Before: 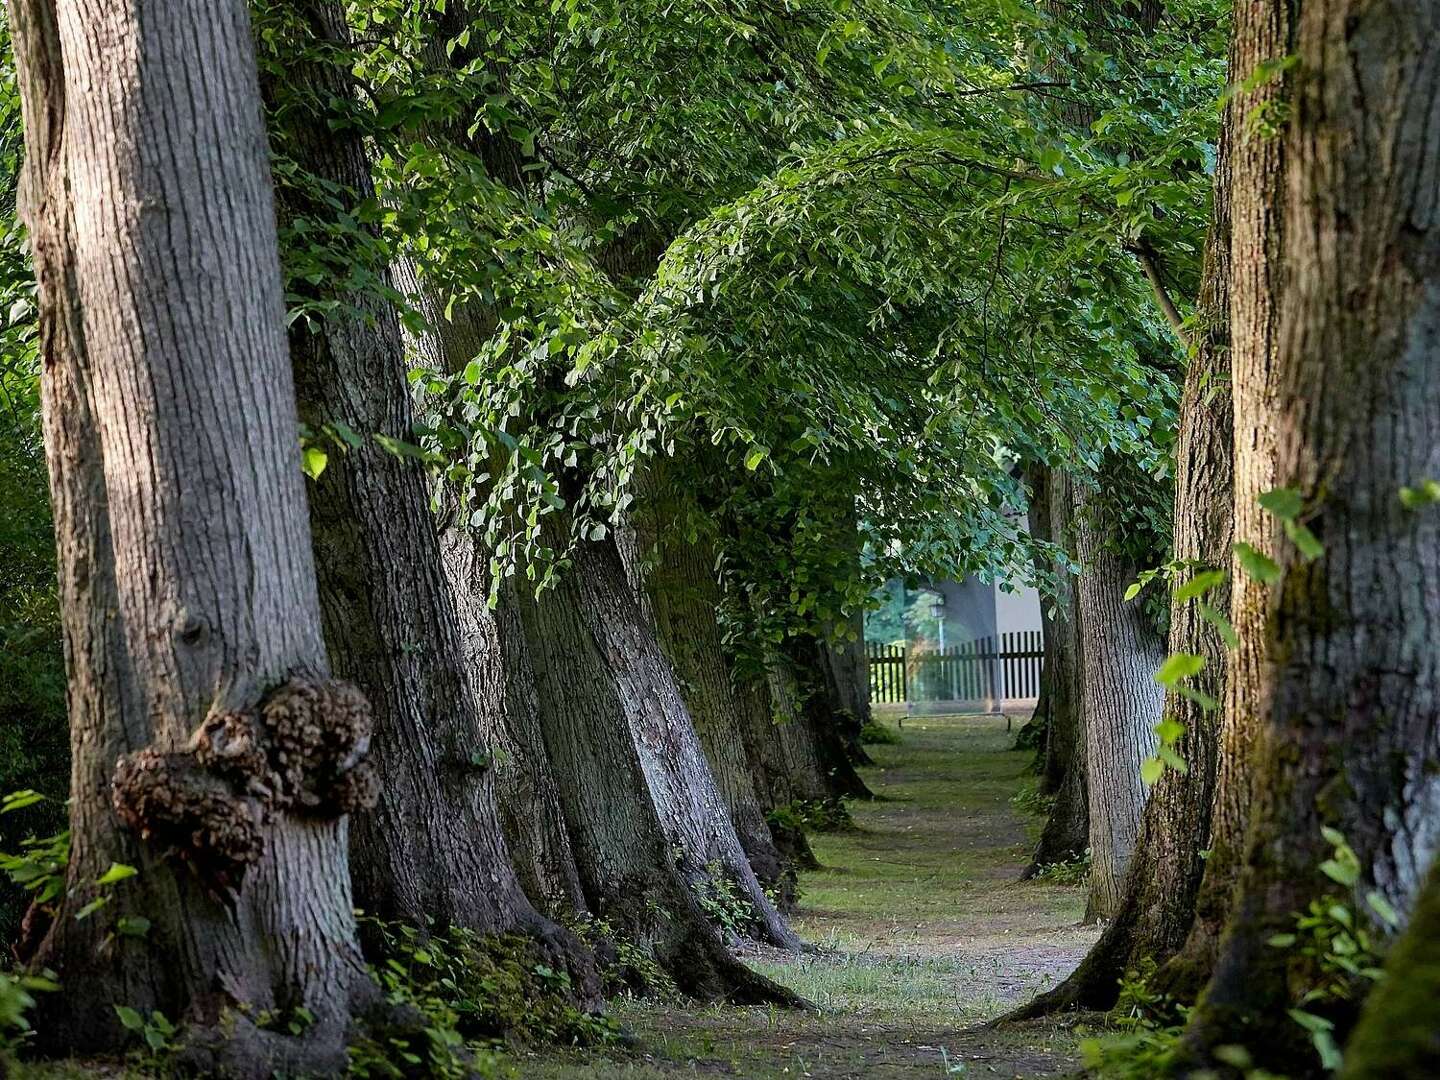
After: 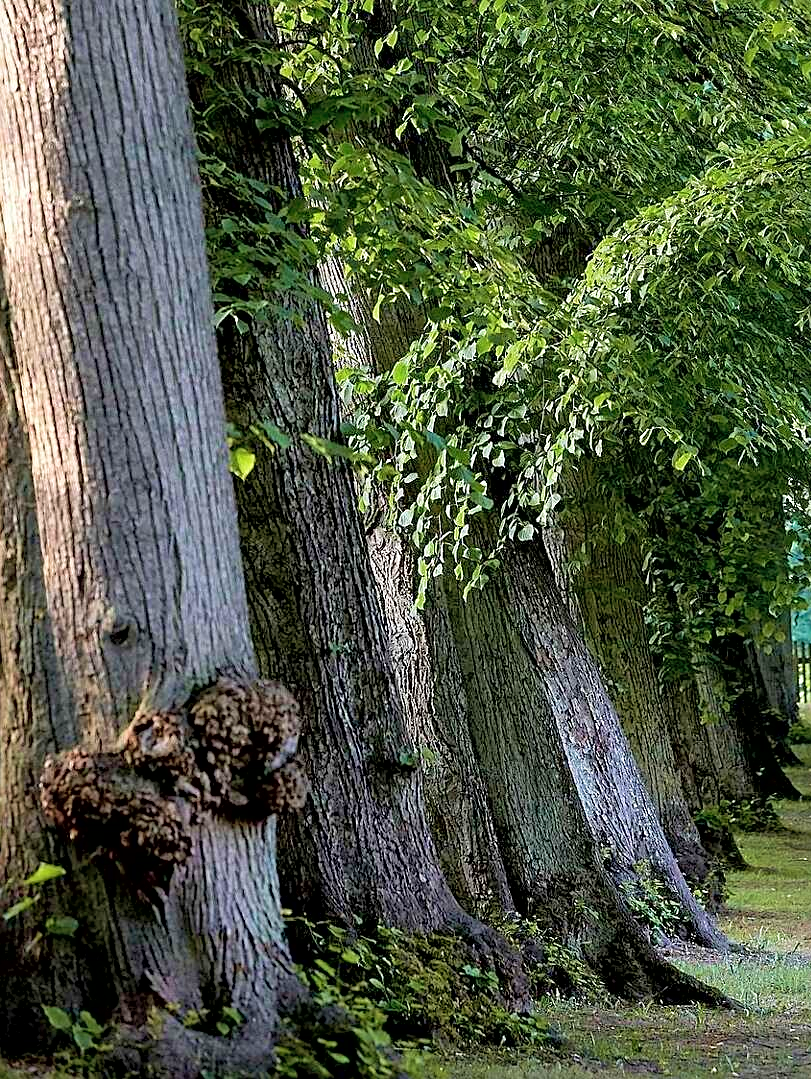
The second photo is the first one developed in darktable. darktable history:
velvia: strength 40.48%
exposure: black level correction 0.005, exposure 0.017 EV, compensate highlight preservation false
sharpen: on, module defaults
crop: left 5.045%, right 38.588%
contrast brightness saturation: brightness 0.145
